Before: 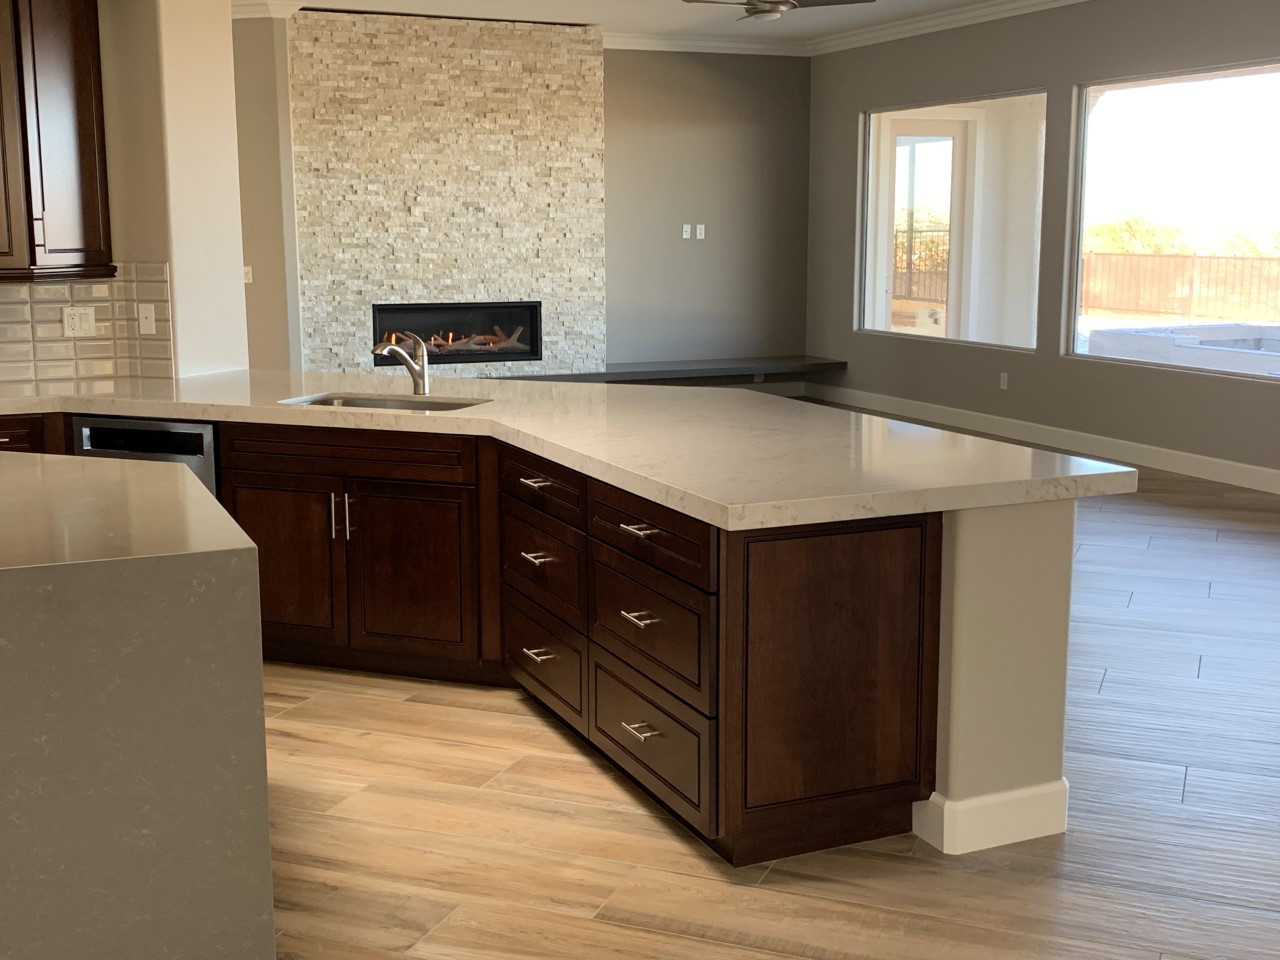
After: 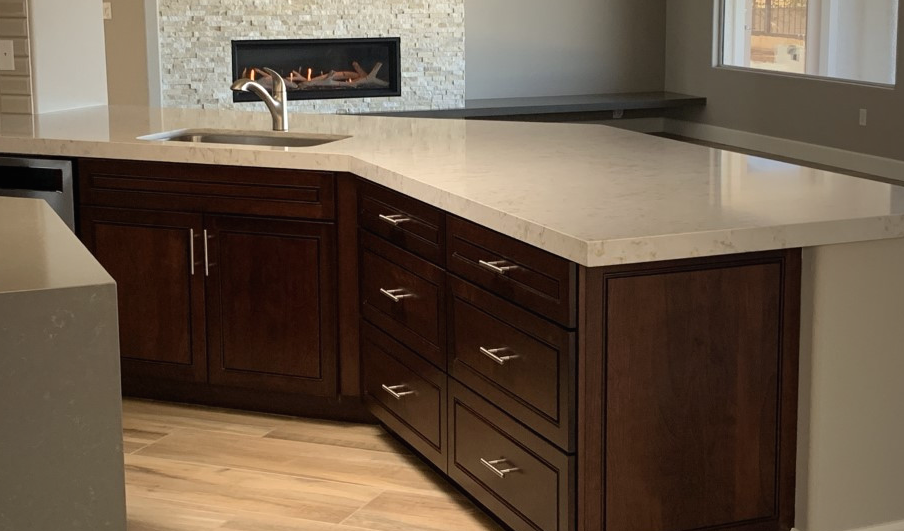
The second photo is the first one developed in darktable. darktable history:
crop: left 11.077%, top 27.525%, right 18.257%, bottom 17.066%
exposure: black level correction -0.001, exposure 0.079 EV, compensate highlight preservation false
vignetting: fall-off start 71.96%, fall-off radius 108.93%, brightness -0.56, saturation -0.001, width/height ratio 0.736
